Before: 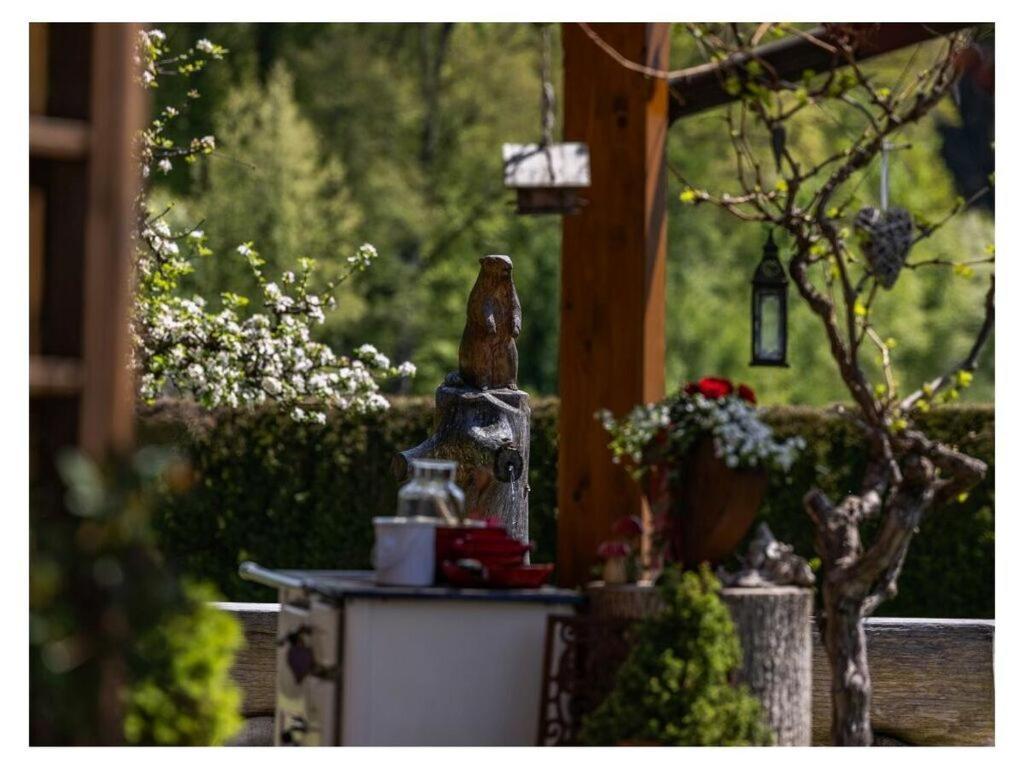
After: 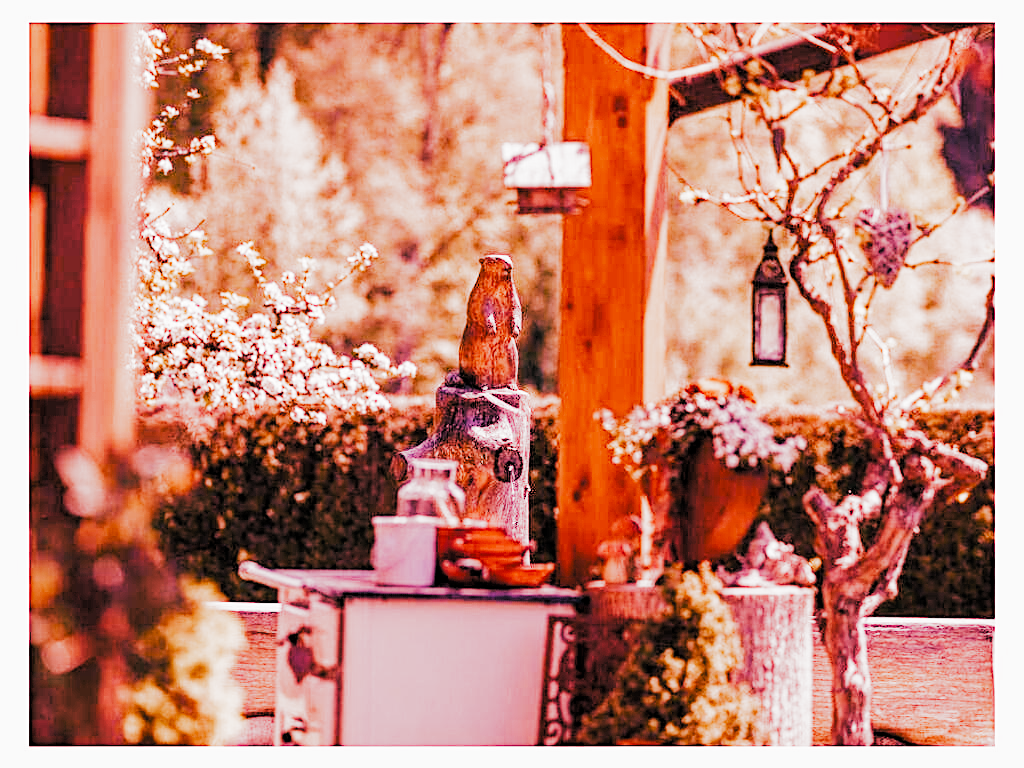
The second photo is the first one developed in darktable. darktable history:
sharpen: on, module defaults
exposure: exposure 0.64 EV, compensate highlight preservation false
white balance: red 3.121, blue 1.419
filmic: grey point source 9.28, black point source -5.14, white point source 5.67, grey point target 18, white point target 100, output power 2.2, latitude stops 2, contrast 1.5, saturation 100, global saturation 100
